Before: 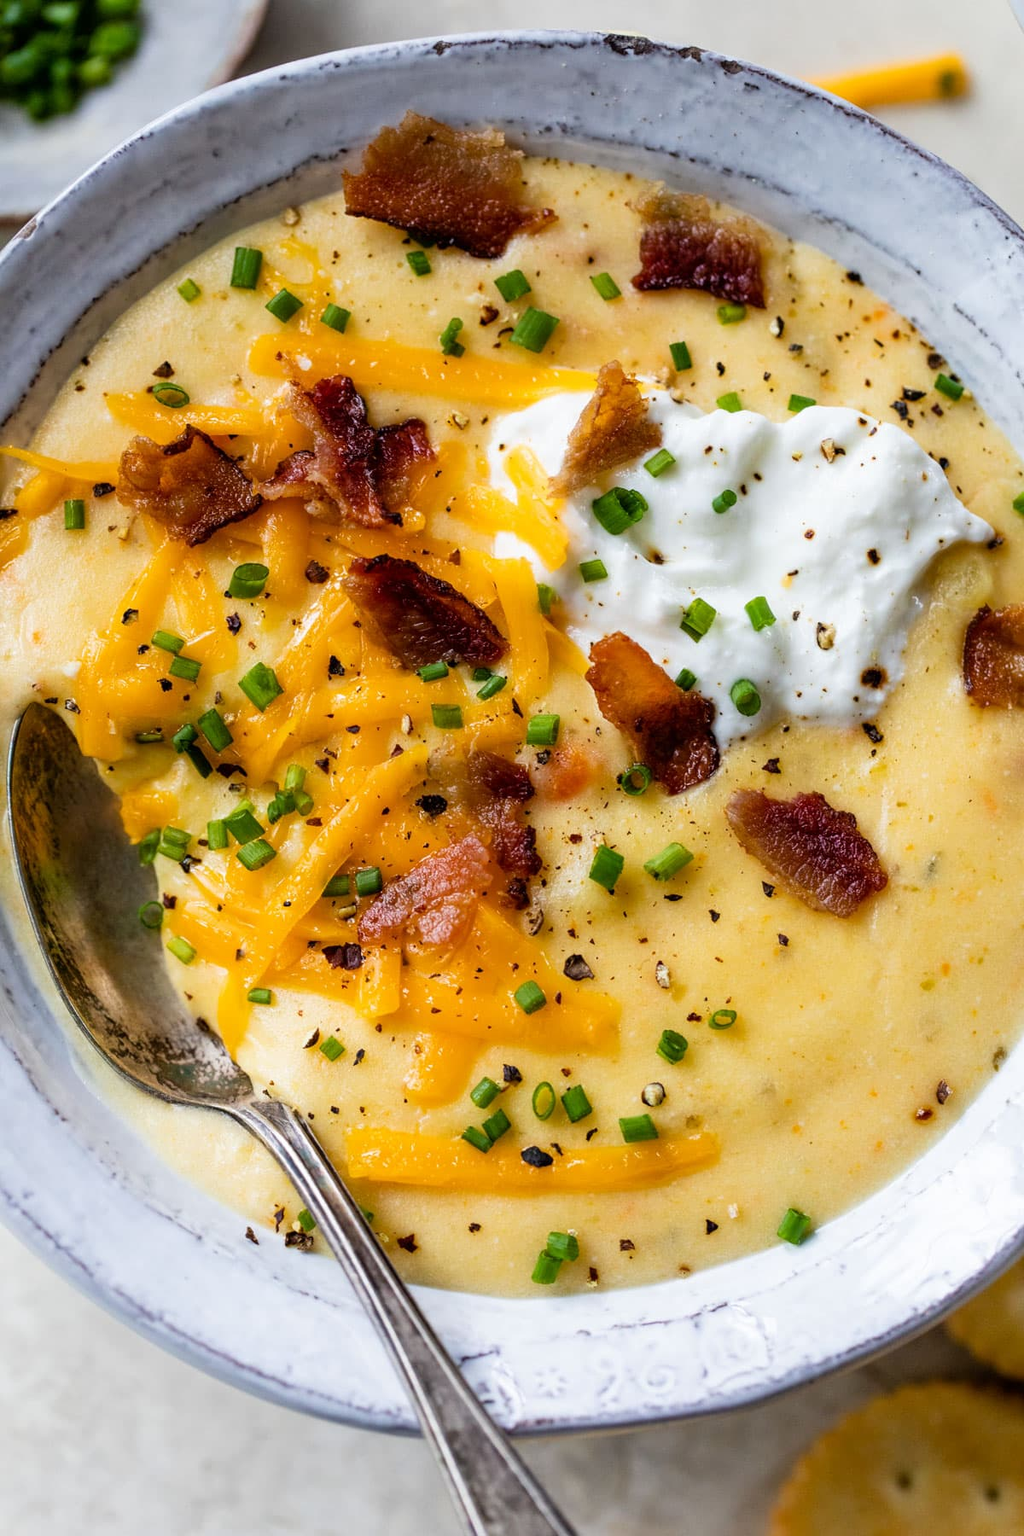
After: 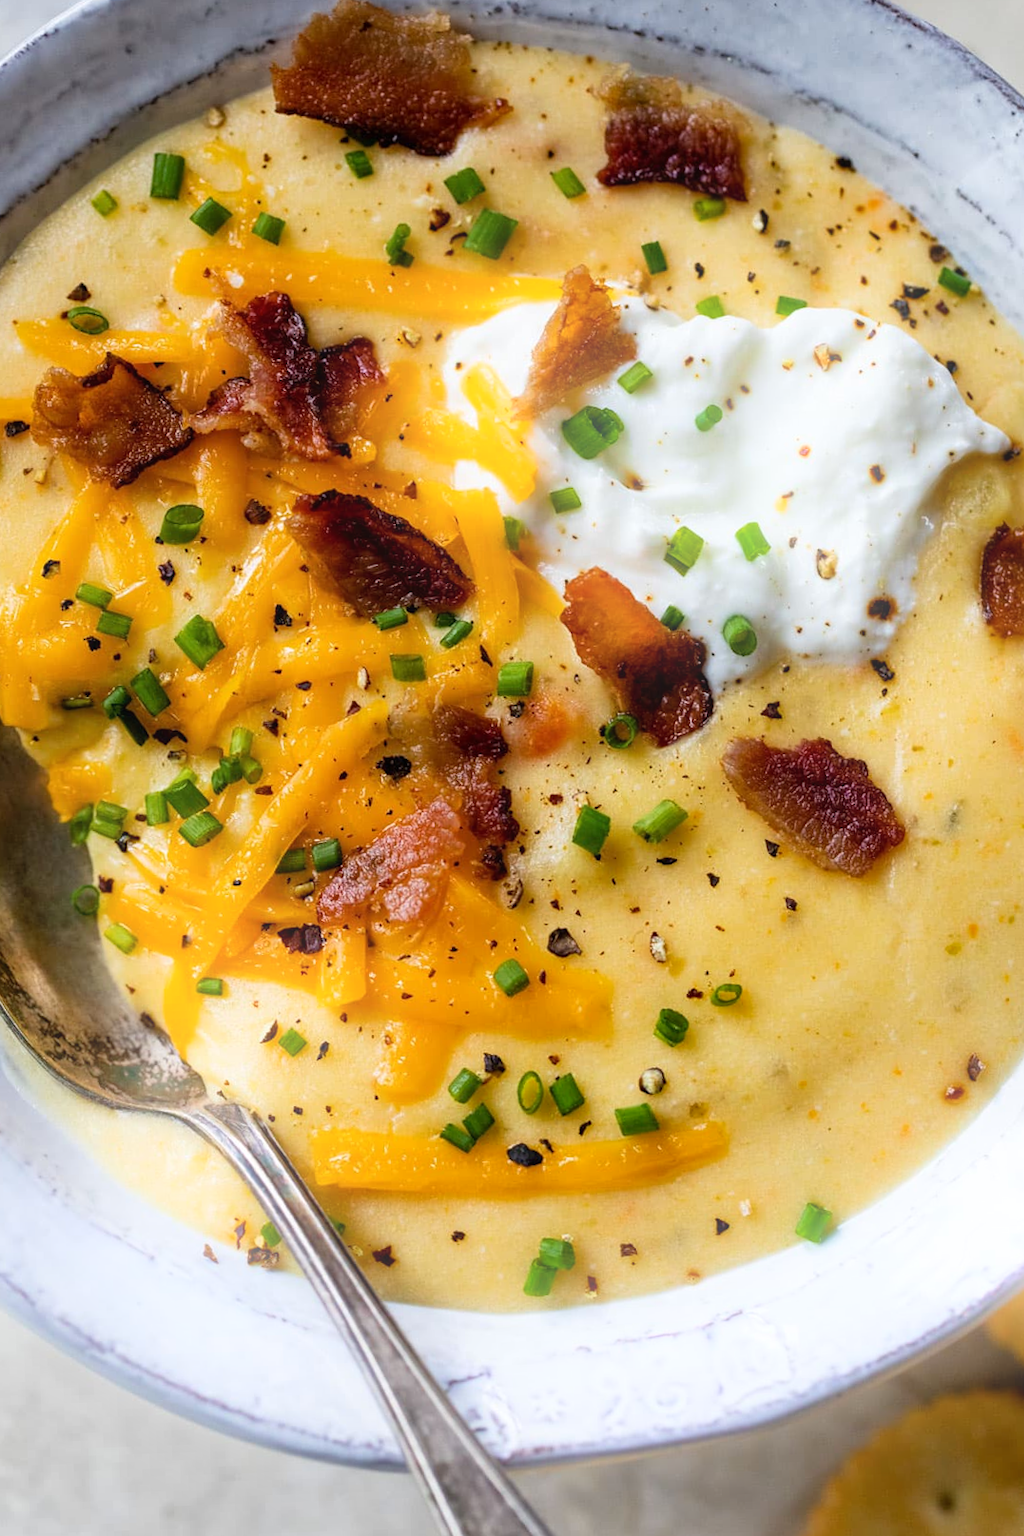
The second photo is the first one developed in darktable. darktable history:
bloom: size 16%, threshold 98%, strength 20%
shadows and highlights: shadows 37.27, highlights -28.18, soften with gaussian
crop and rotate: angle 1.96°, left 5.673%, top 5.673%
